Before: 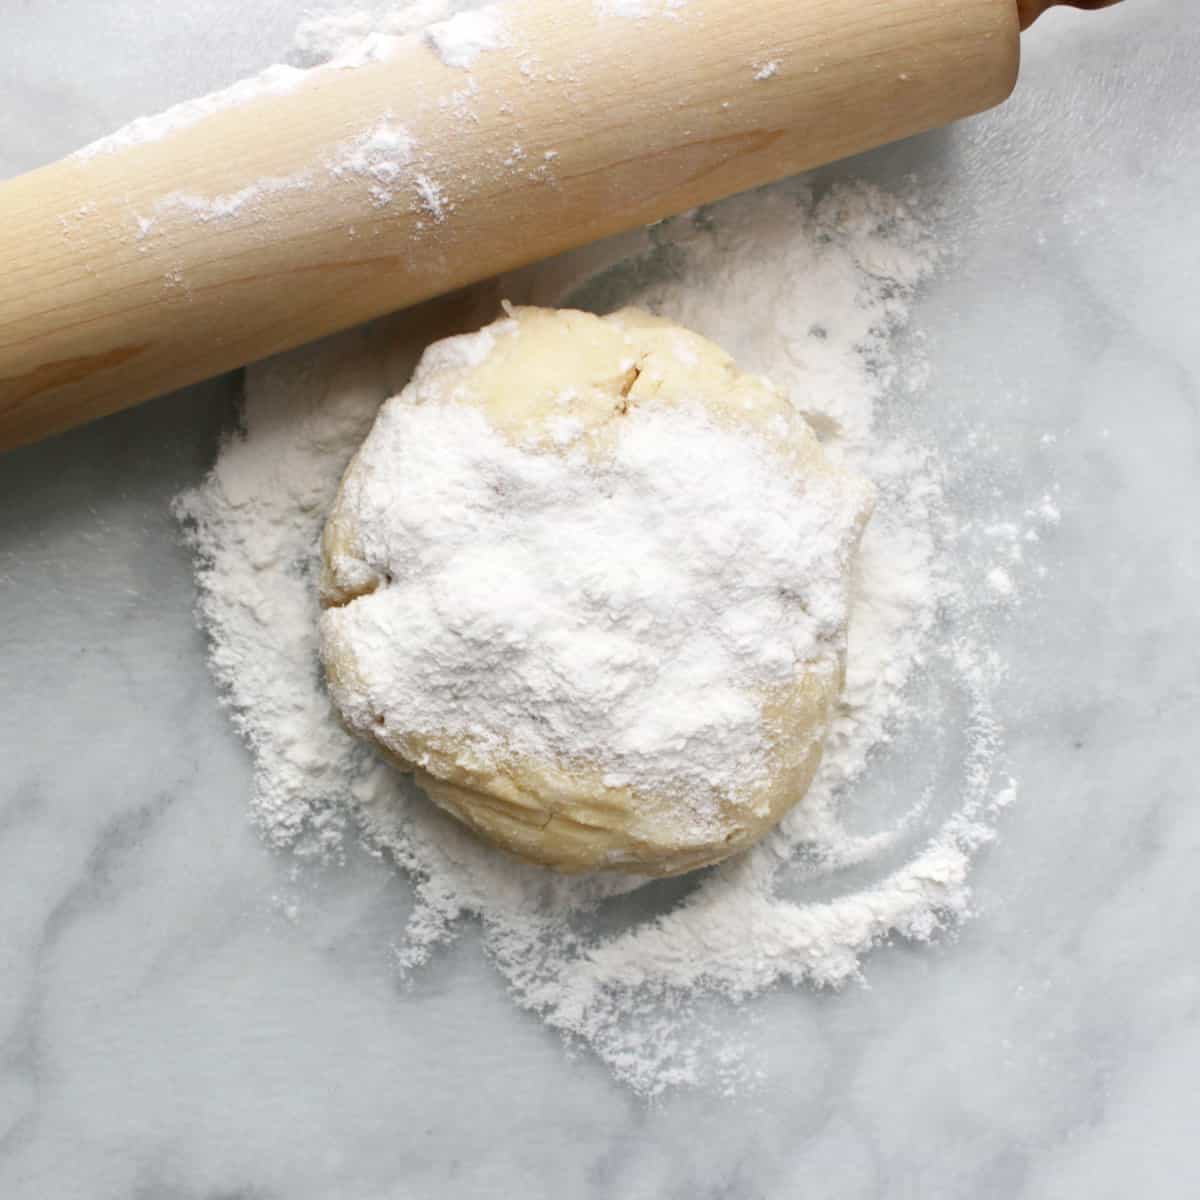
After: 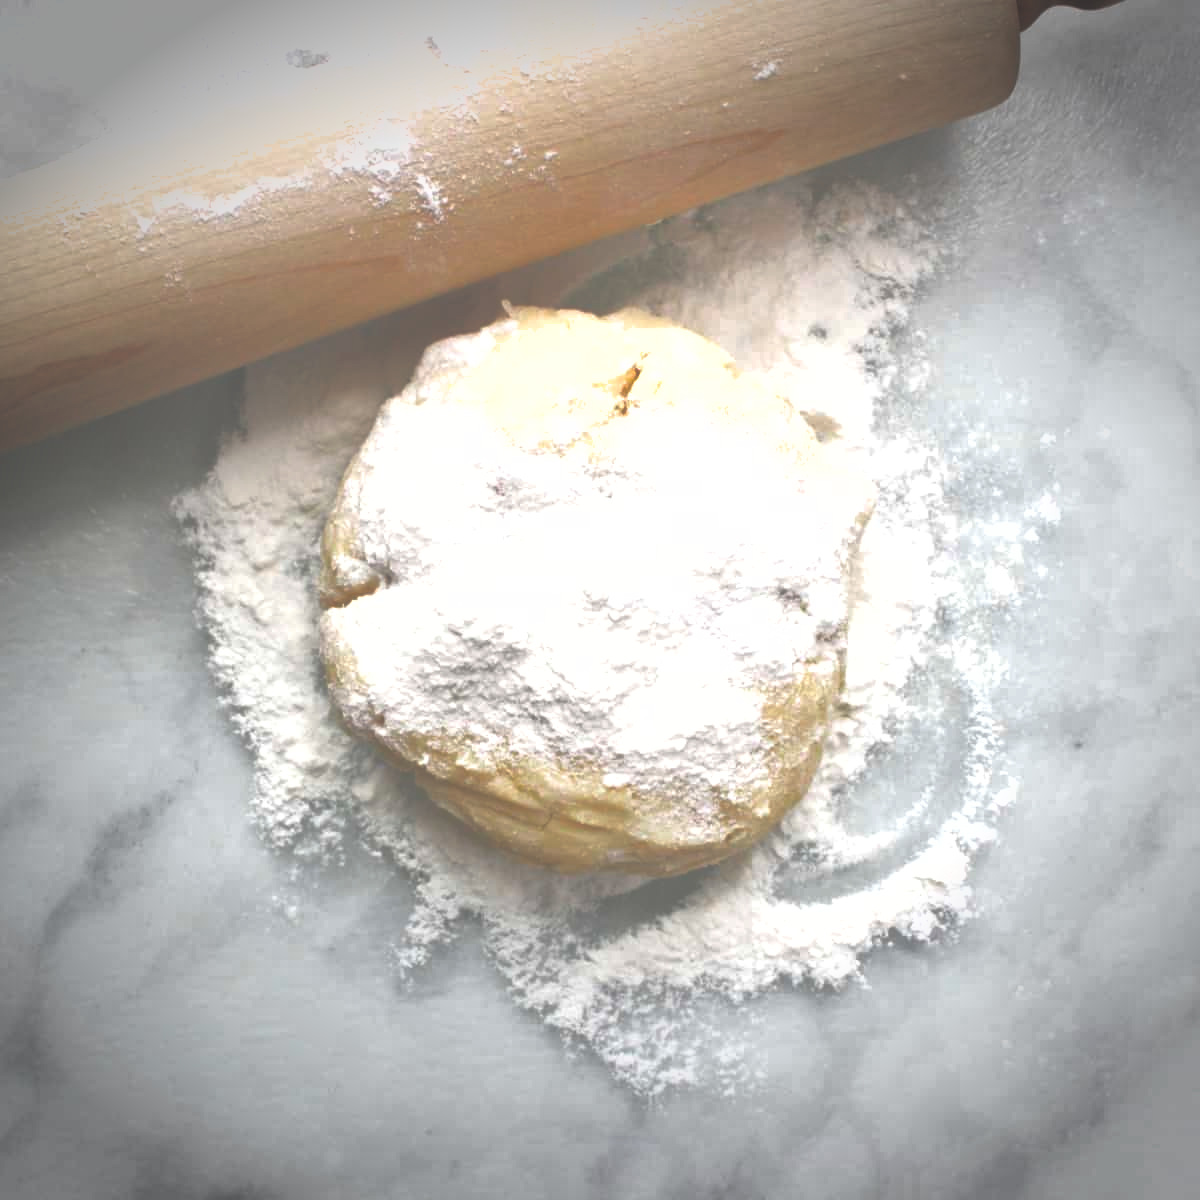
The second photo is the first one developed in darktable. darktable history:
exposure: black level correction -0.071, exposure 0.5 EV, compensate highlight preservation false
shadows and highlights: on, module defaults
vignetting: fall-off start 75%, brightness -0.692, width/height ratio 1.084
